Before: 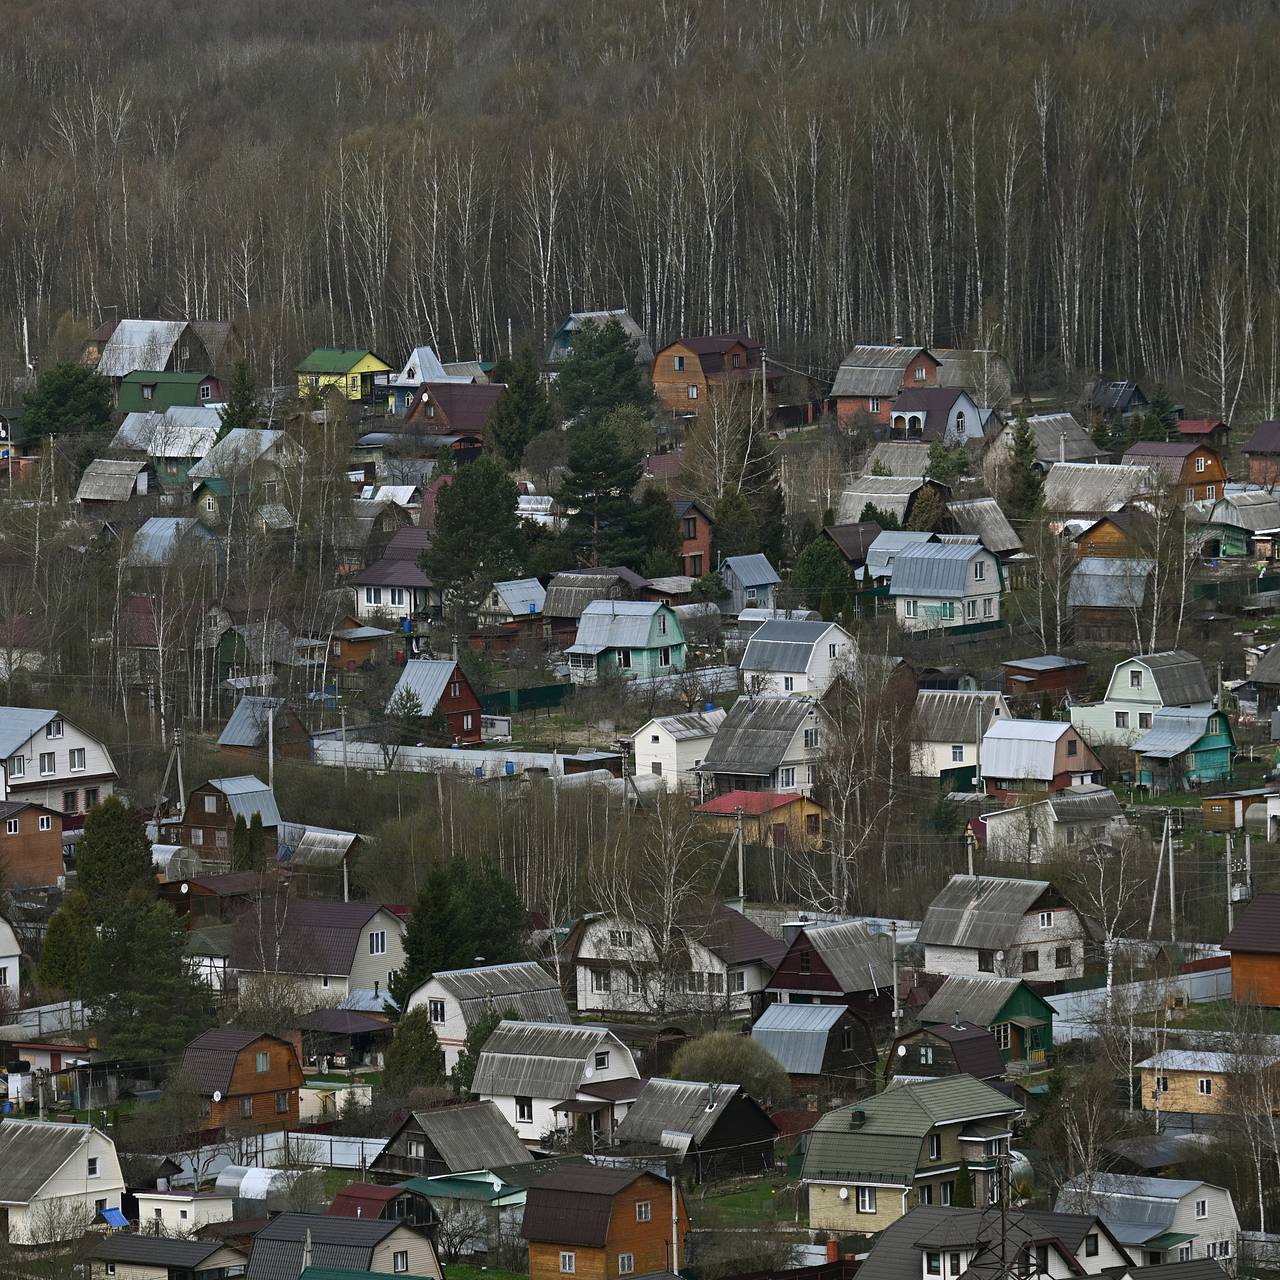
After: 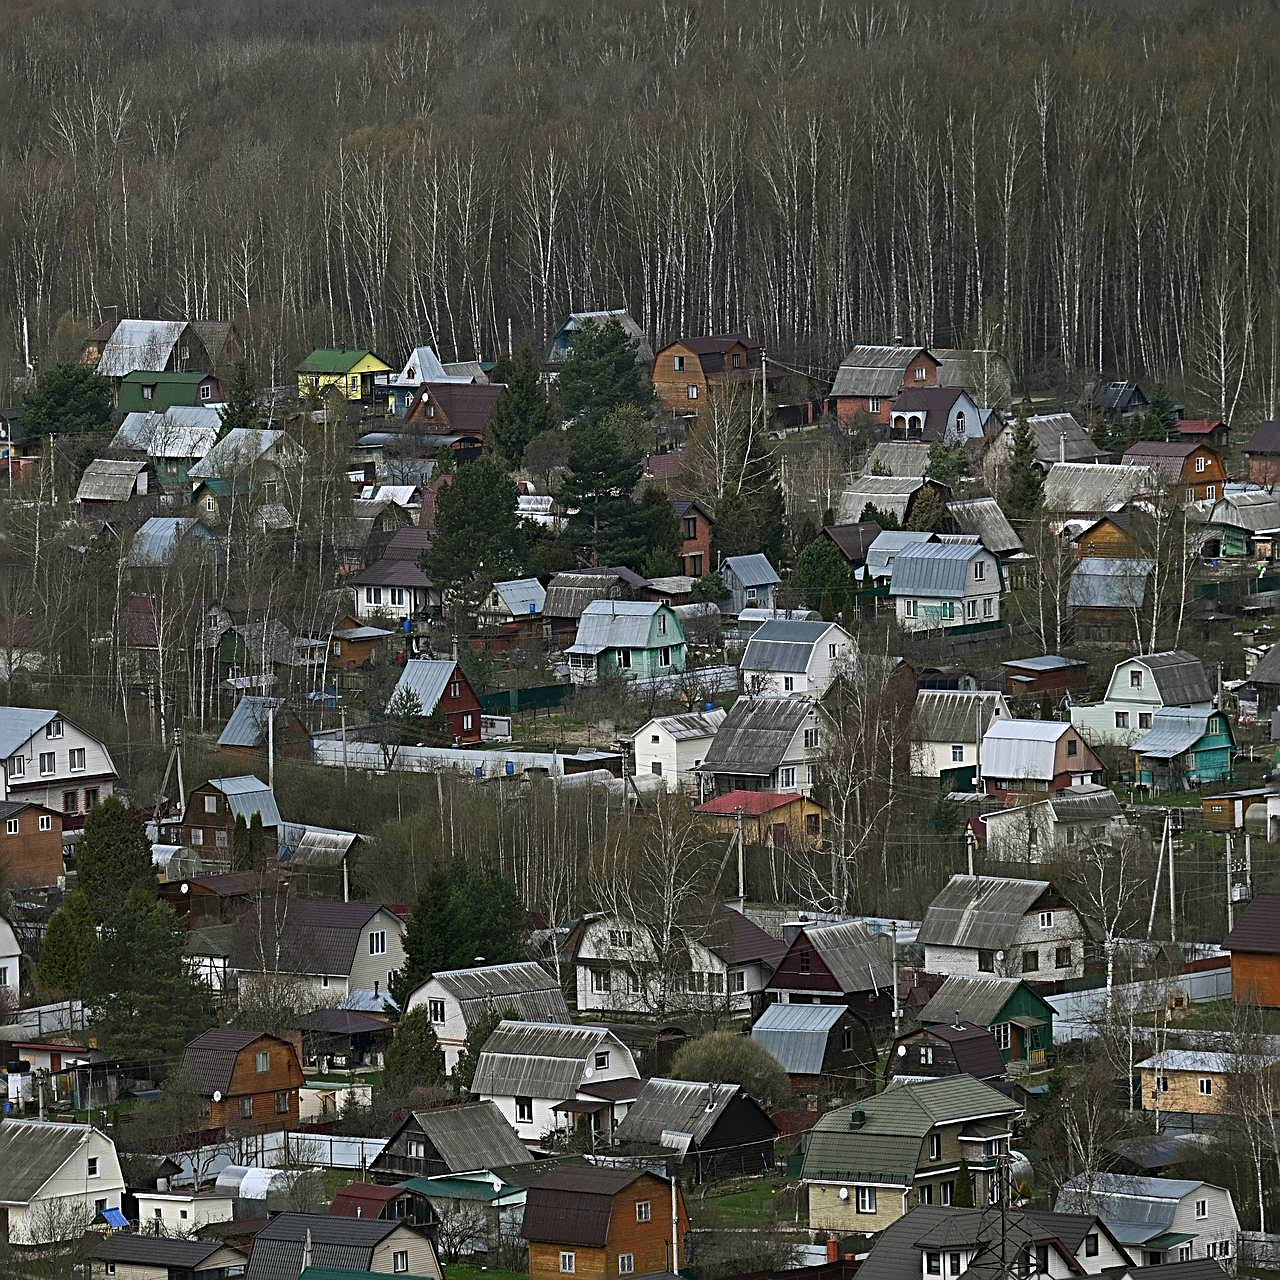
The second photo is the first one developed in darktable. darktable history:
sharpen: radius 2.544, amount 0.644
